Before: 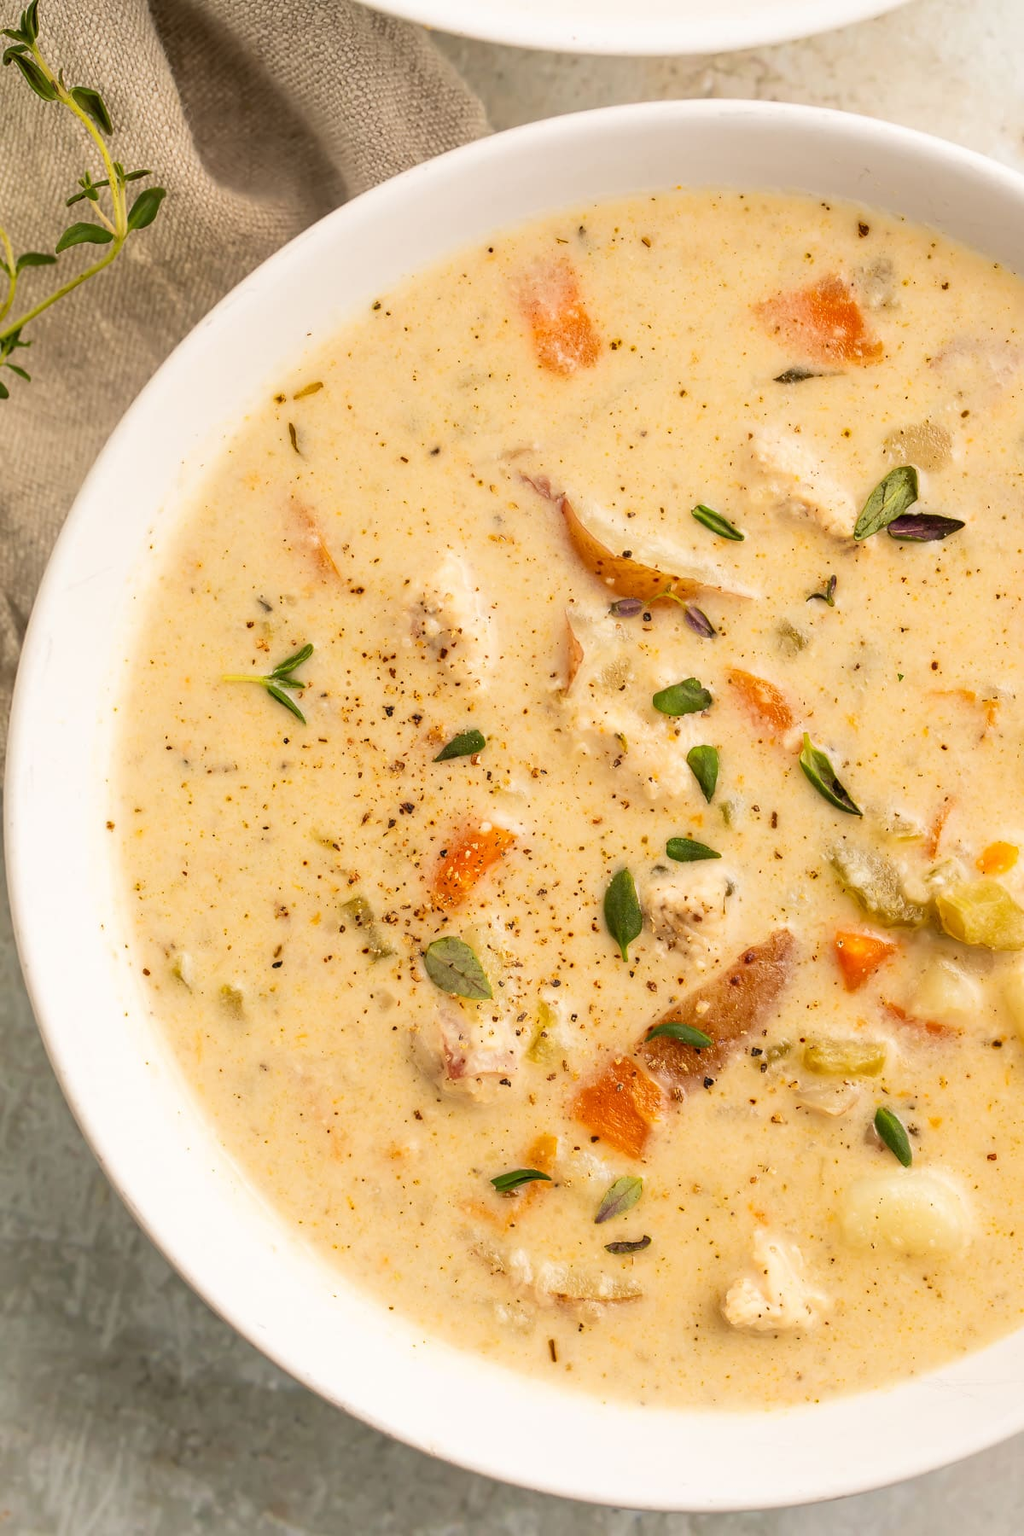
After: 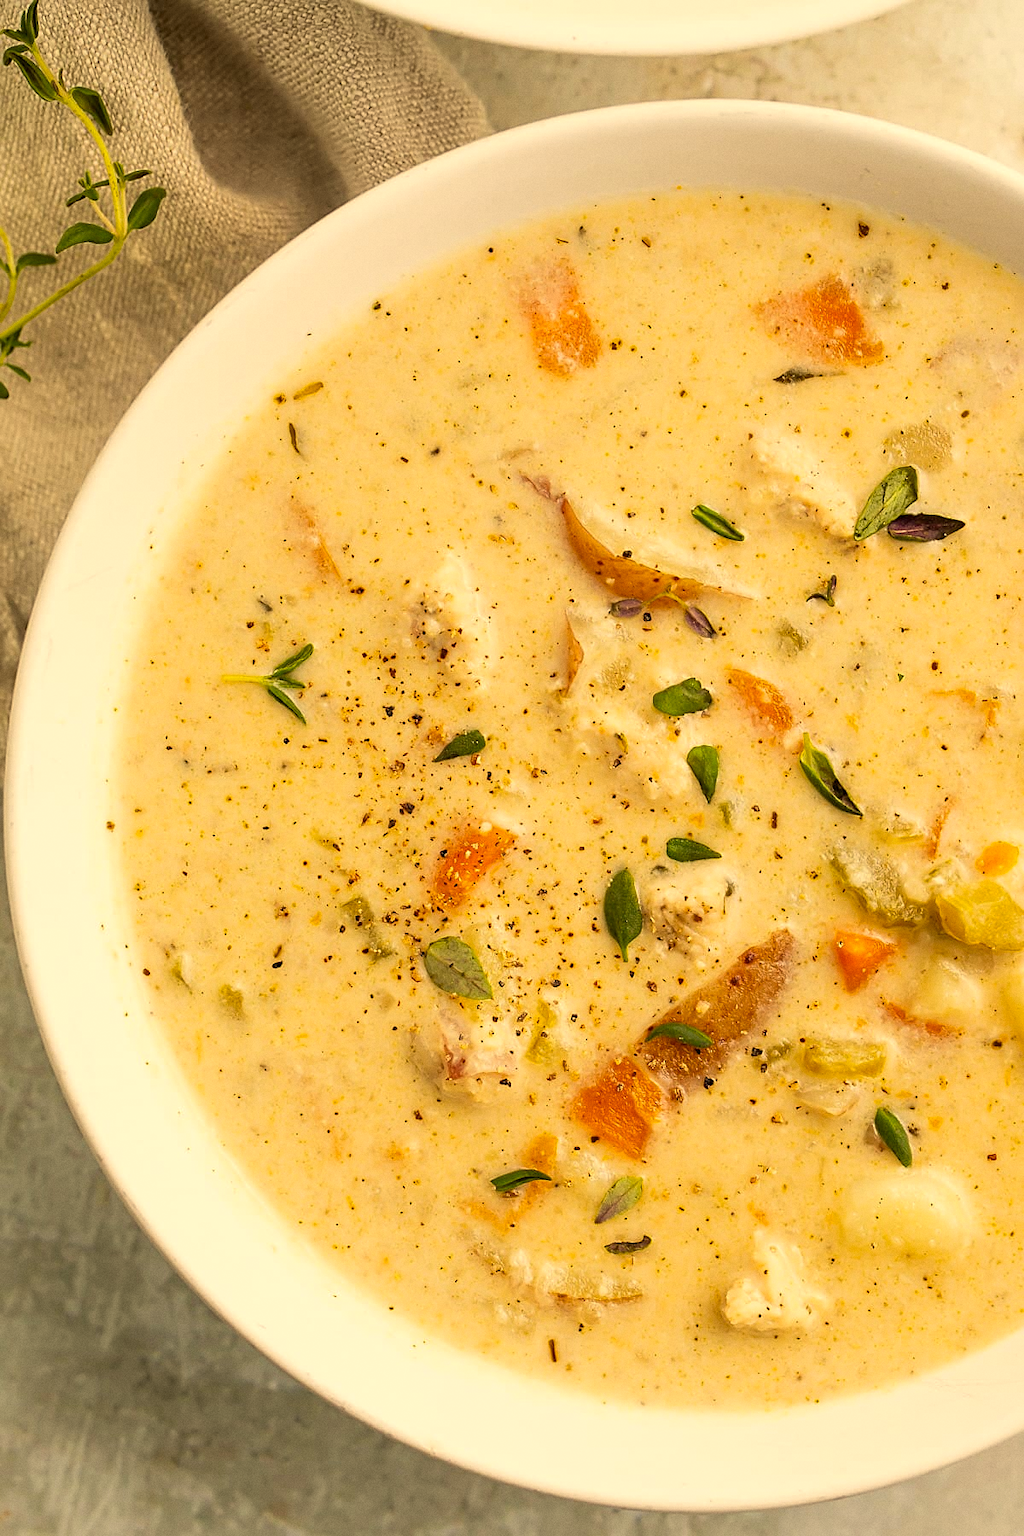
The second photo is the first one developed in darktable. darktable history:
sharpen: on, module defaults
color balance rgb: on, module defaults
color correction: highlights a* 2.72, highlights b* 22.8
grain: coarseness 0.09 ISO, strength 16.61%
